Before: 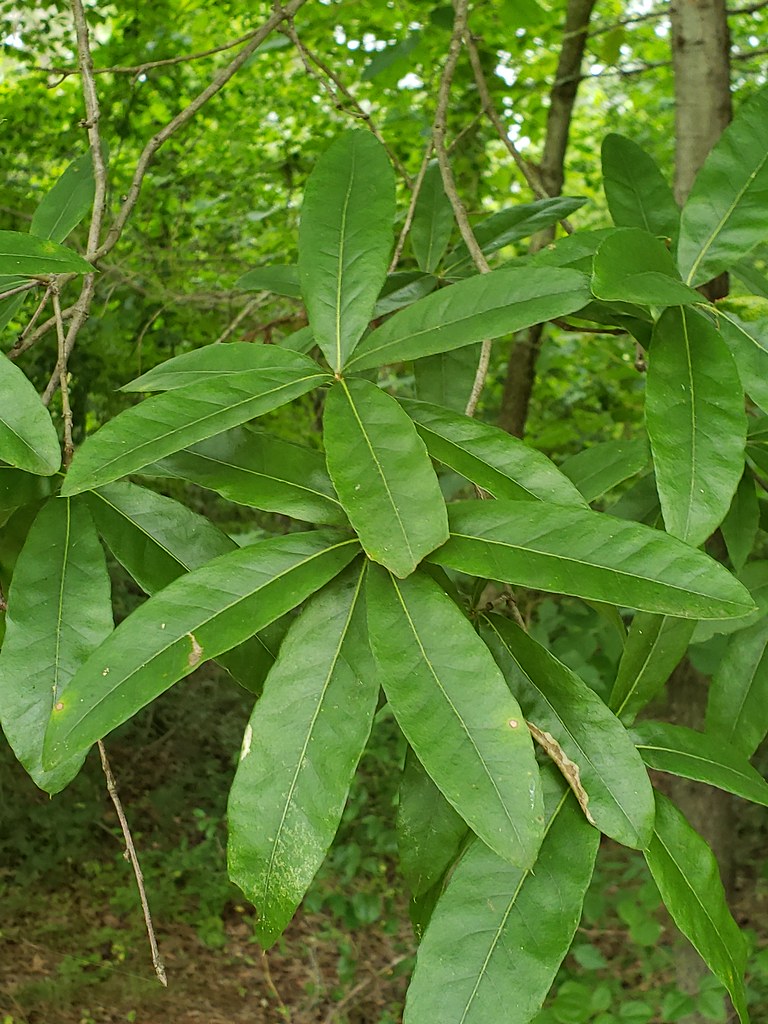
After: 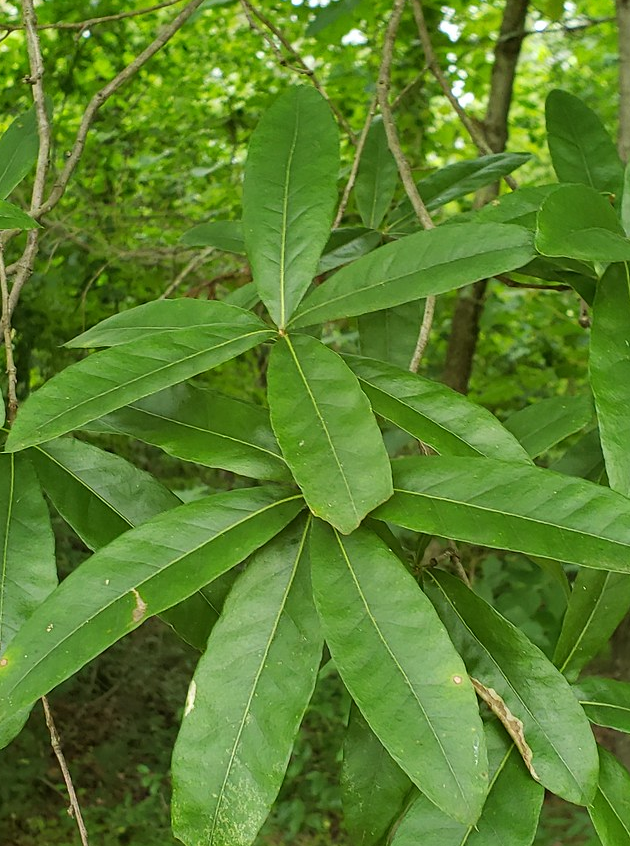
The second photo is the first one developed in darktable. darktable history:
crop and rotate: left 7.351%, top 4.373%, right 10.566%, bottom 12.951%
